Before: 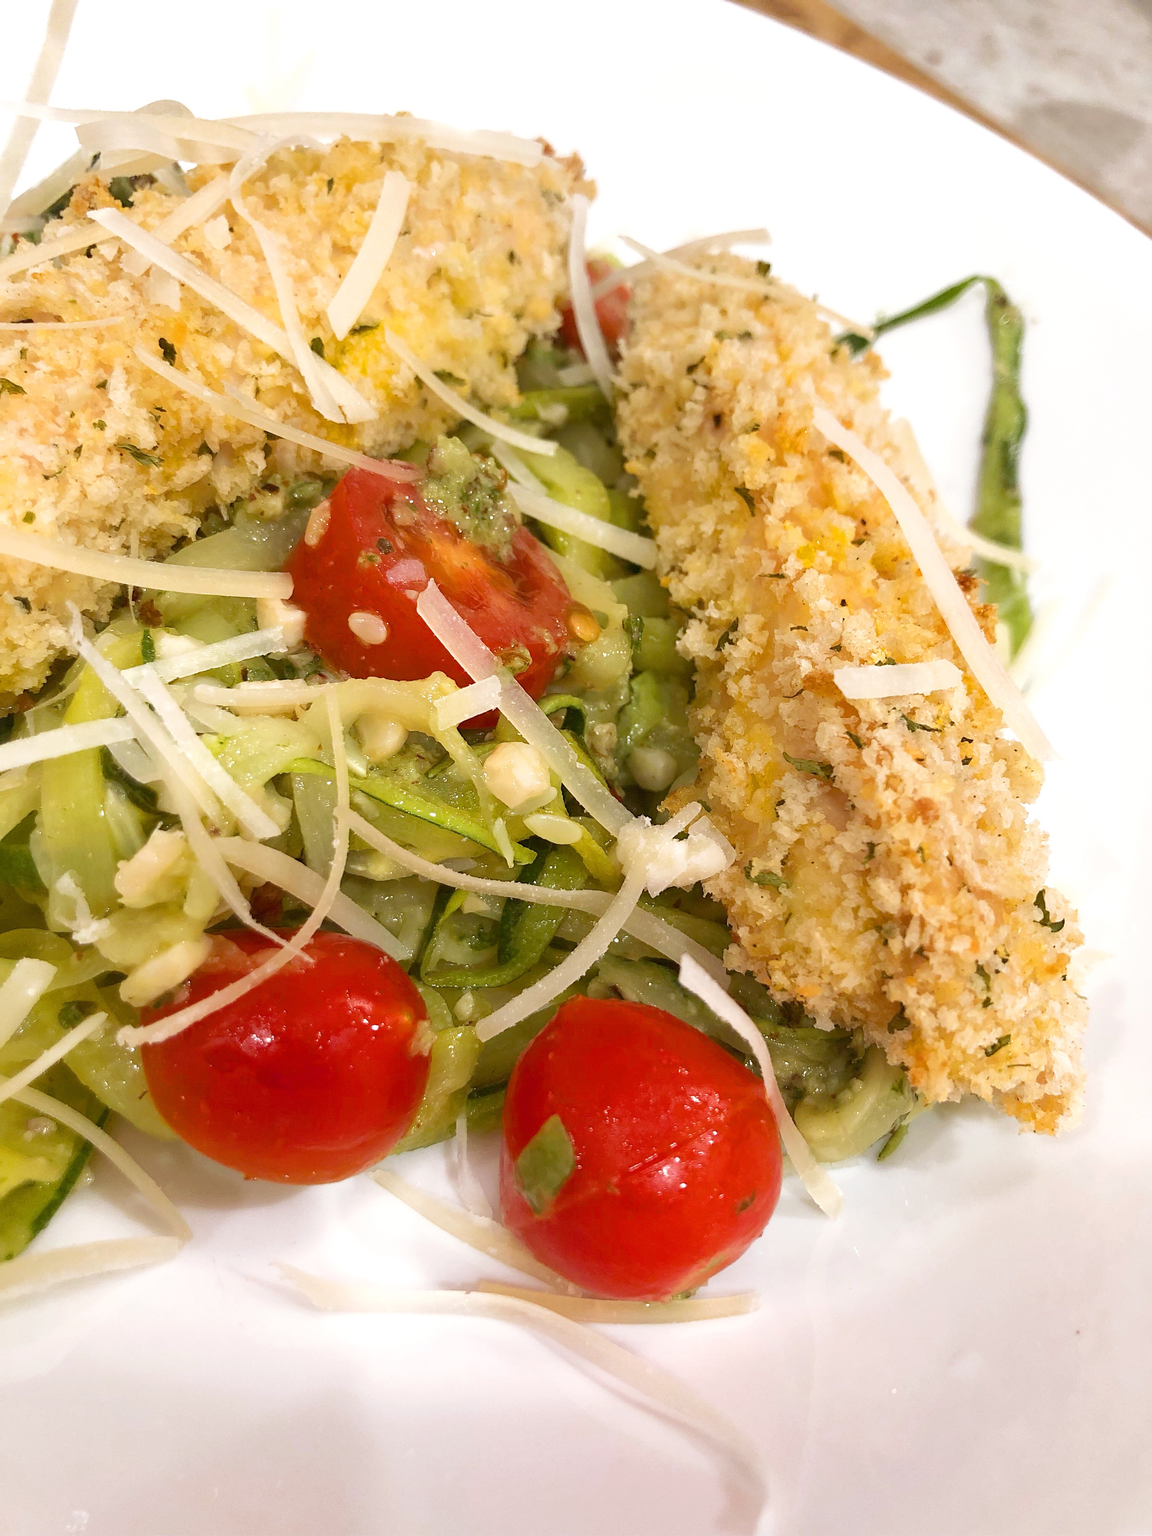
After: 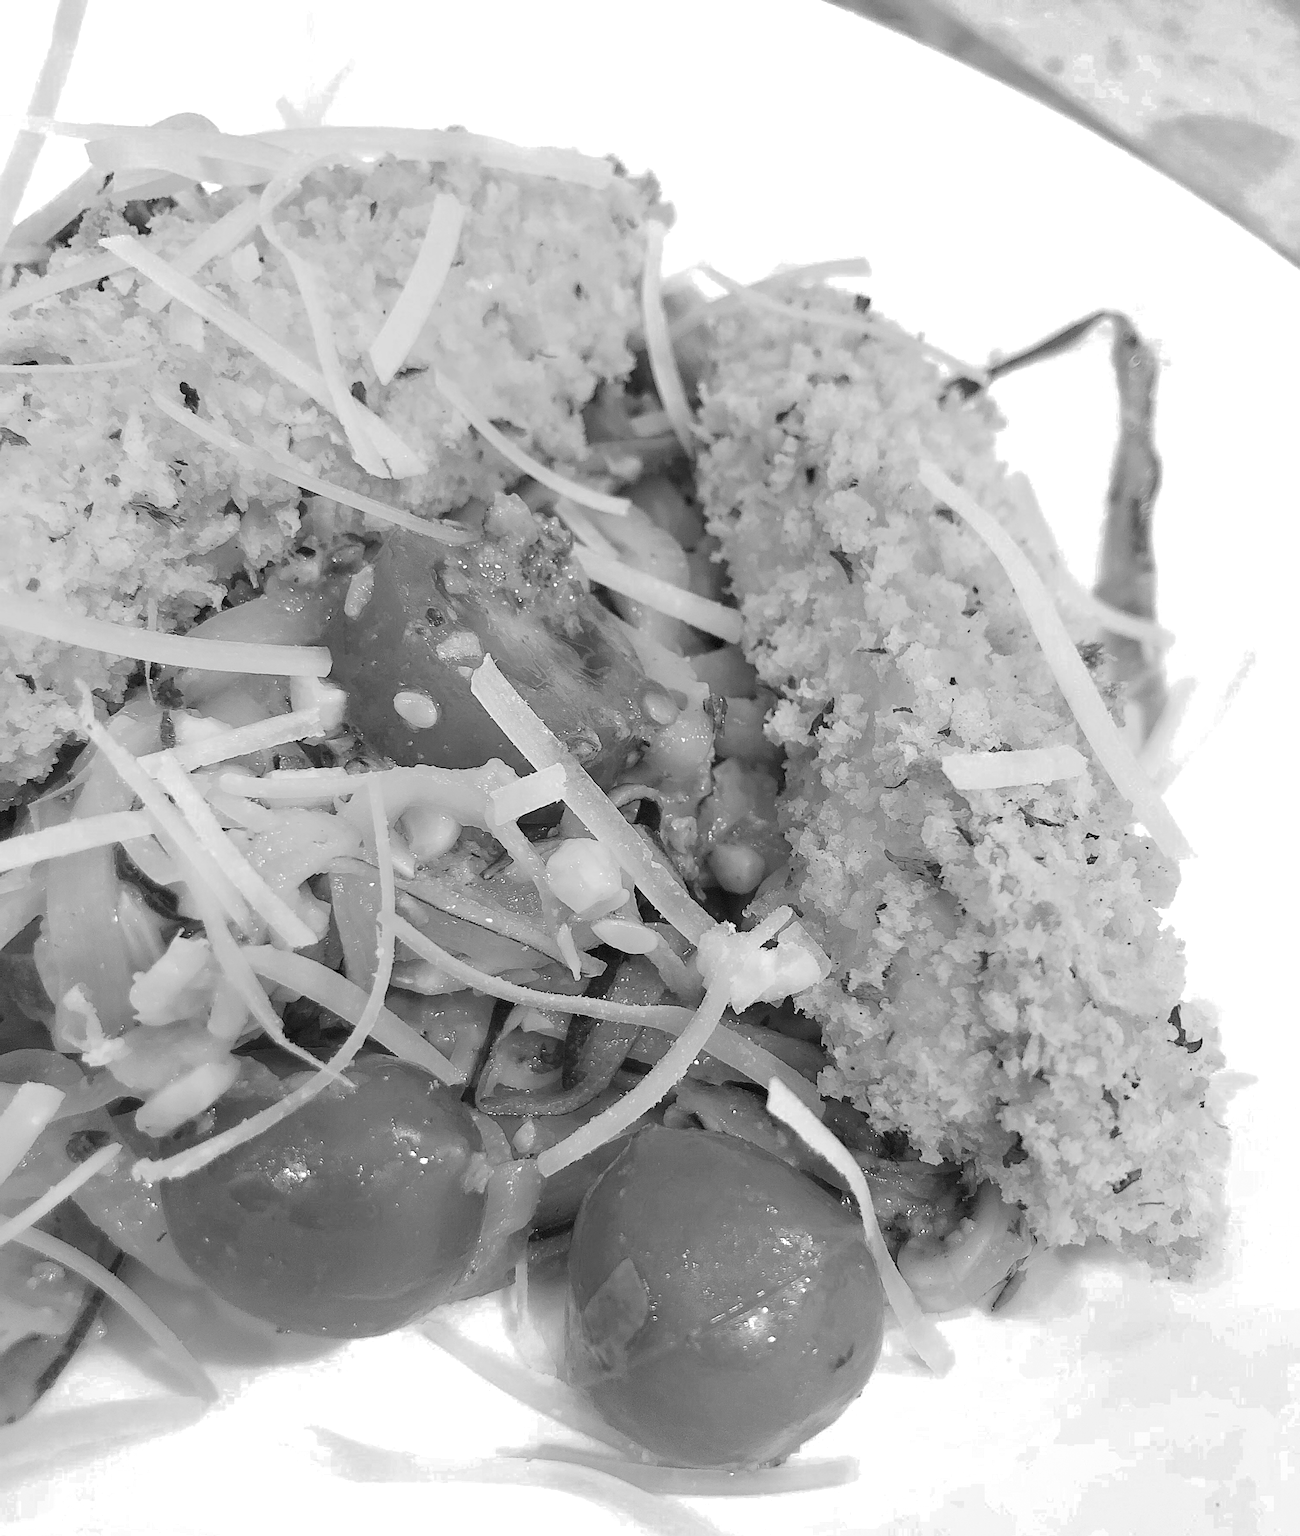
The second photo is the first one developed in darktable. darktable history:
color zones: curves: ch0 [(0, 0.613) (0.01, 0.613) (0.245, 0.448) (0.498, 0.529) (0.642, 0.665) (0.879, 0.777) (0.99, 0.613)]; ch1 [(0, 0) (0.143, 0) (0.286, 0) (0.429, 0) (0.571, 0) (0.714, 0) (0.857, 0)]
crop and rotate: top 0%, bottom 11.444%
tone curve: curves: ch0 [(0.003, 0.003) (0.104, 0.069) (0.236, 0.218) (0.401, 0.443) (0.495, 0.55) (0.625, 0.67) (0.819, 0.841) (0.96, 0.899)]; ch1 [(0, 0) (0.161, 0.092) (0.37, 0.302) (0.424, 0.402) (0.45, 0.466) (0.495, 0.506) (0.573, 0.571) (0.638, 0.641) (0.751, 0.741) (1, 1)]; ch2 [(0, 0) (0.352, 0.403) (0.466, 0.443) (0.524, 0.501) (0.56, 0.556) (1, 1)], color space Lab, independent channels, preserve colors none
sharpen: on, module defaults
velvia: strength 74.92%
